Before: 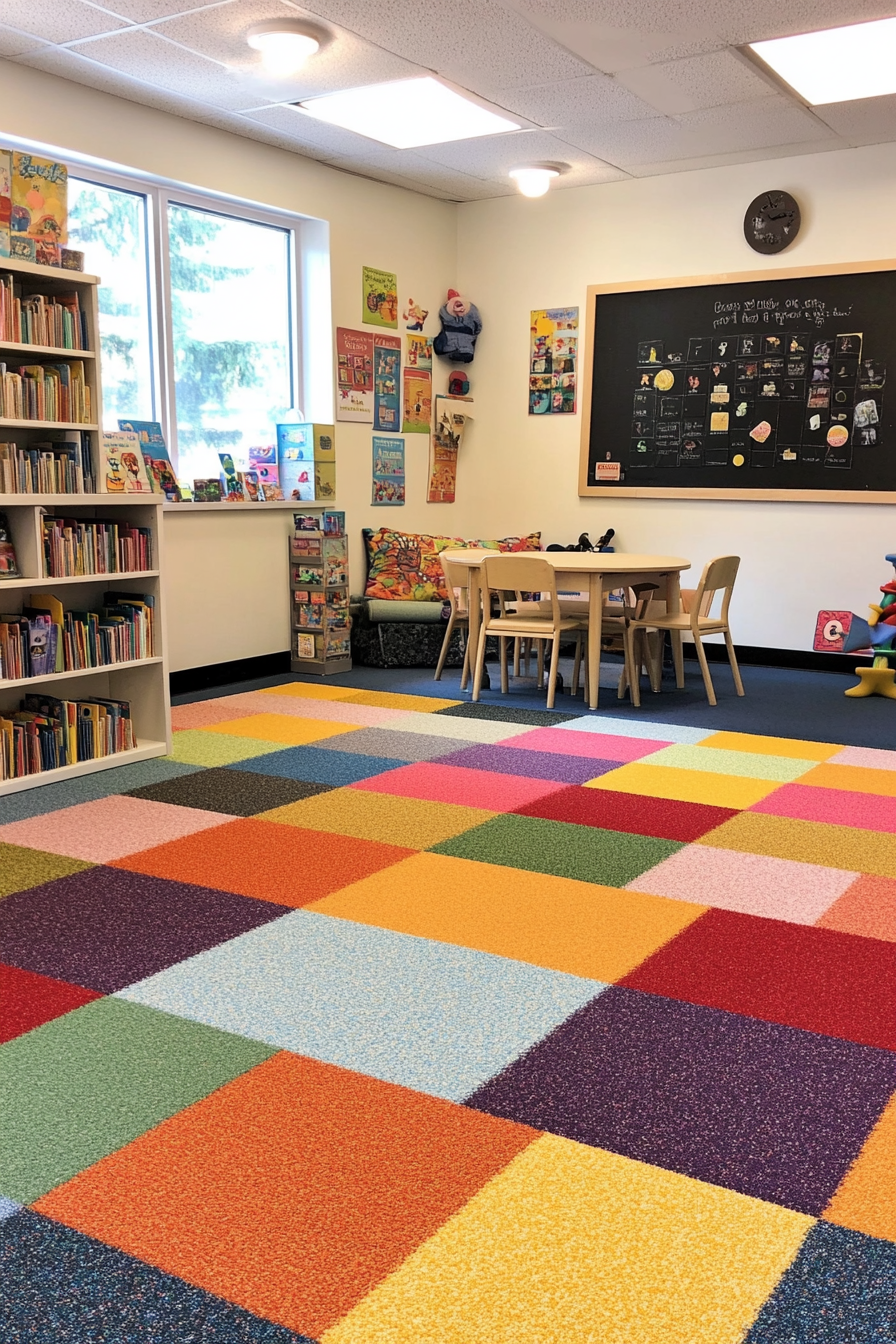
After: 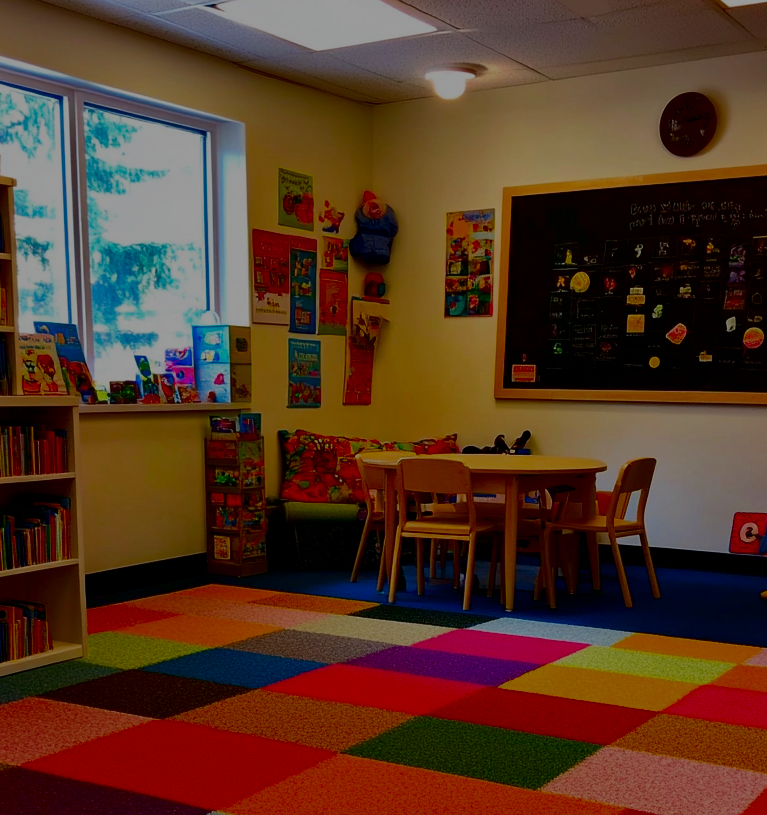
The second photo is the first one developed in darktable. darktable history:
filmic rgb: black relative exposure -7.81 EV, white relative exposure 4.31 EV, hardness 3.88
crop and rotate: left 9.406%, top 7.326%, right 4.936%, bottom 32.031%
contrast brightness saturation: brightness -0.983, saturation 0.997
